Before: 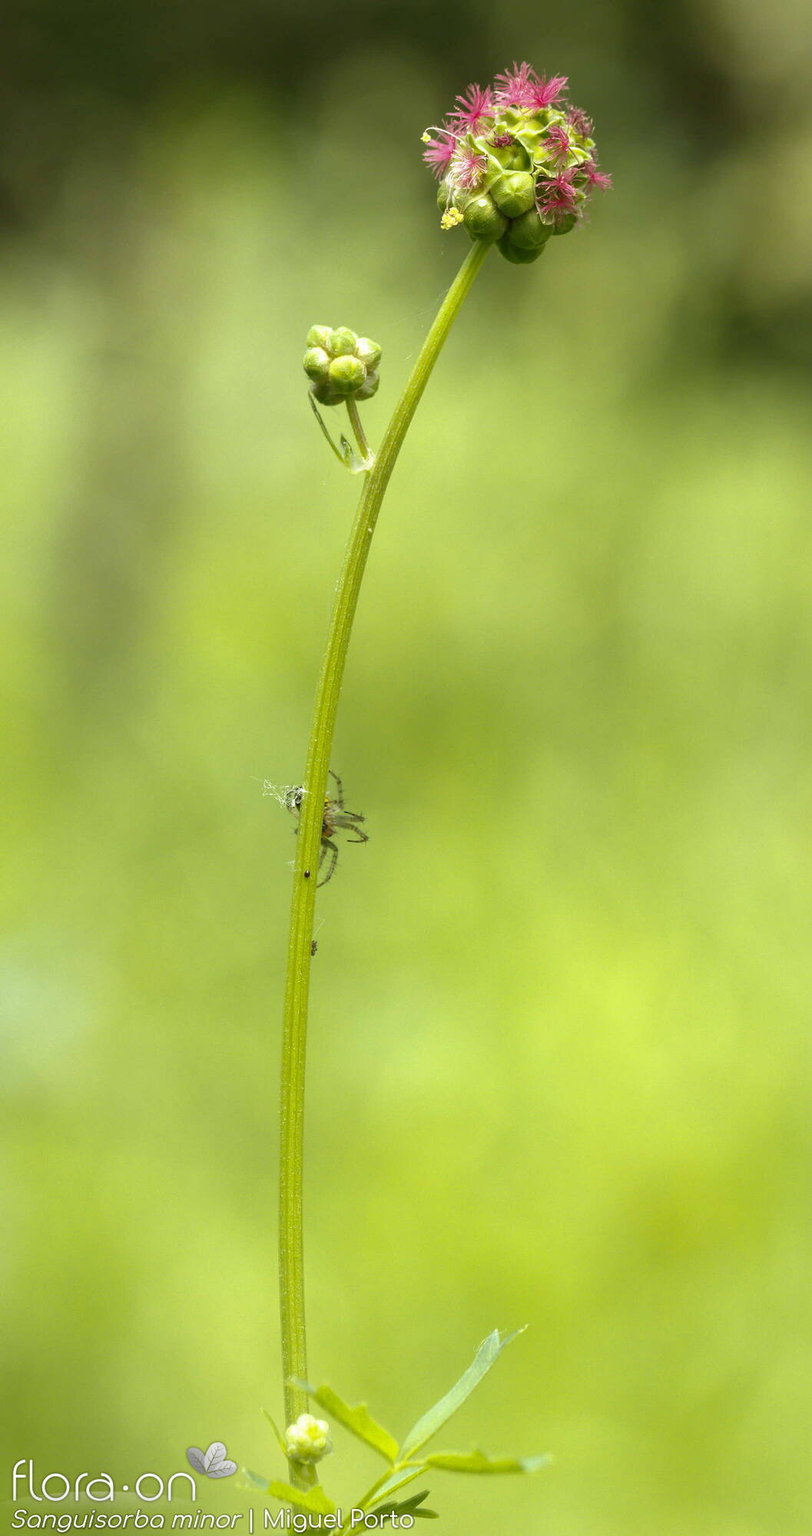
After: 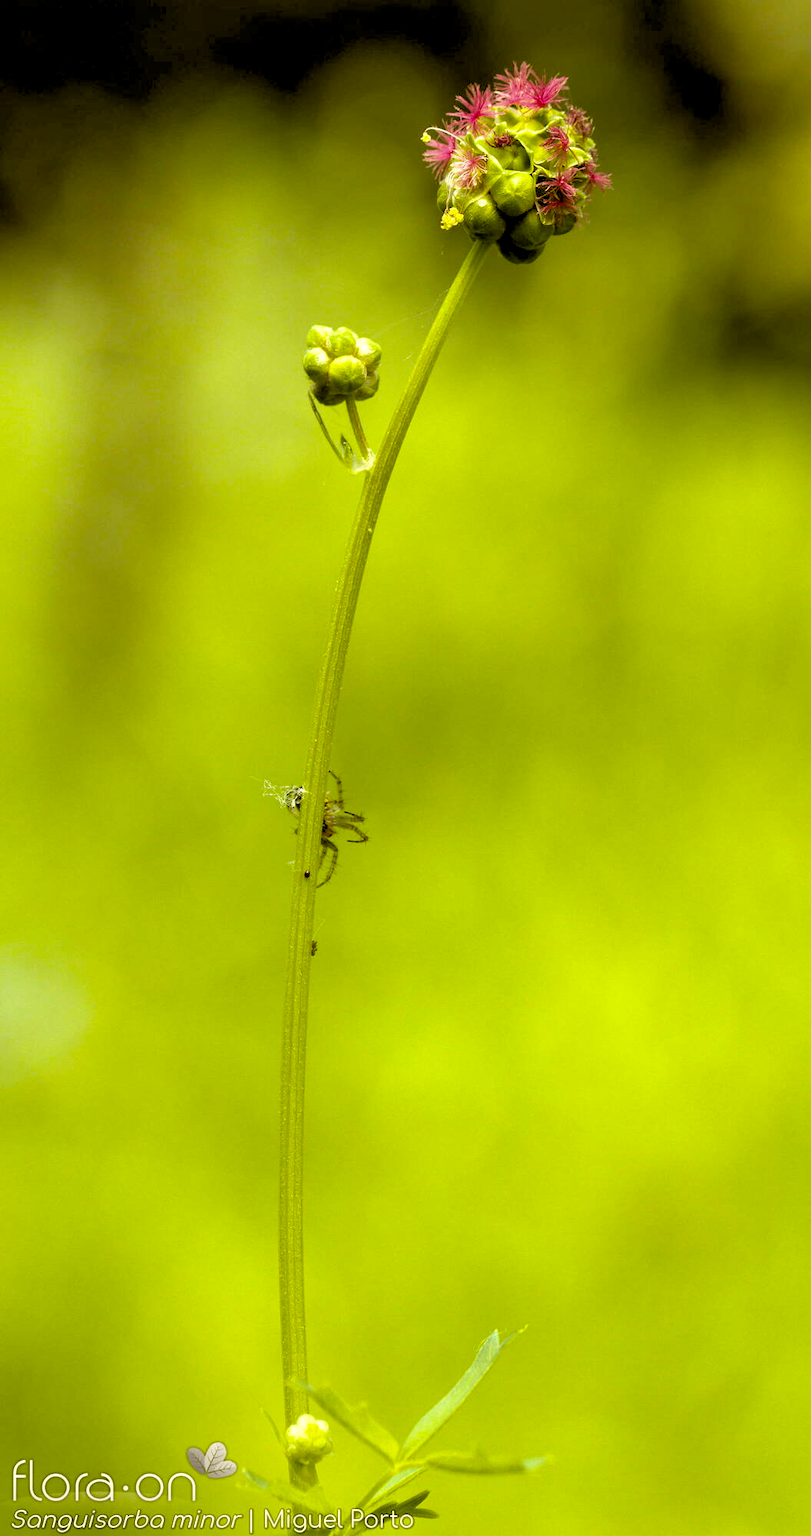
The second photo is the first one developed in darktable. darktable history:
color balance: lift [1.001, 1.007, 1, 0.993], gamma [1.023, 1.026, 1.01, 0.974], gain [0.964, 1.059, 1.073, 0.927]
rgb levels: levels [[0.034, 0.472, 0.904], [0, 0.5, 1], [0, 0.5, 1]]
color balance rgb: perceptual saturation grading › global saturation 25%, global vibrance 10%
